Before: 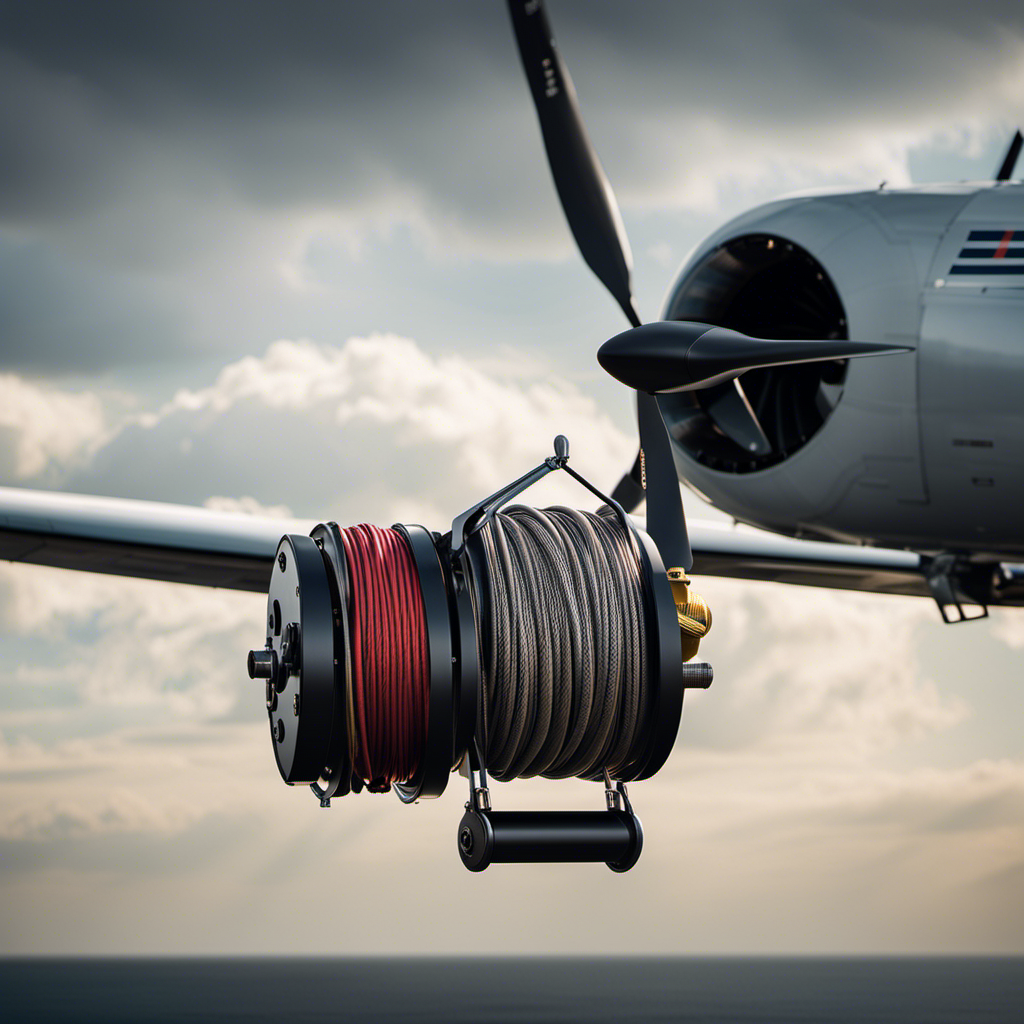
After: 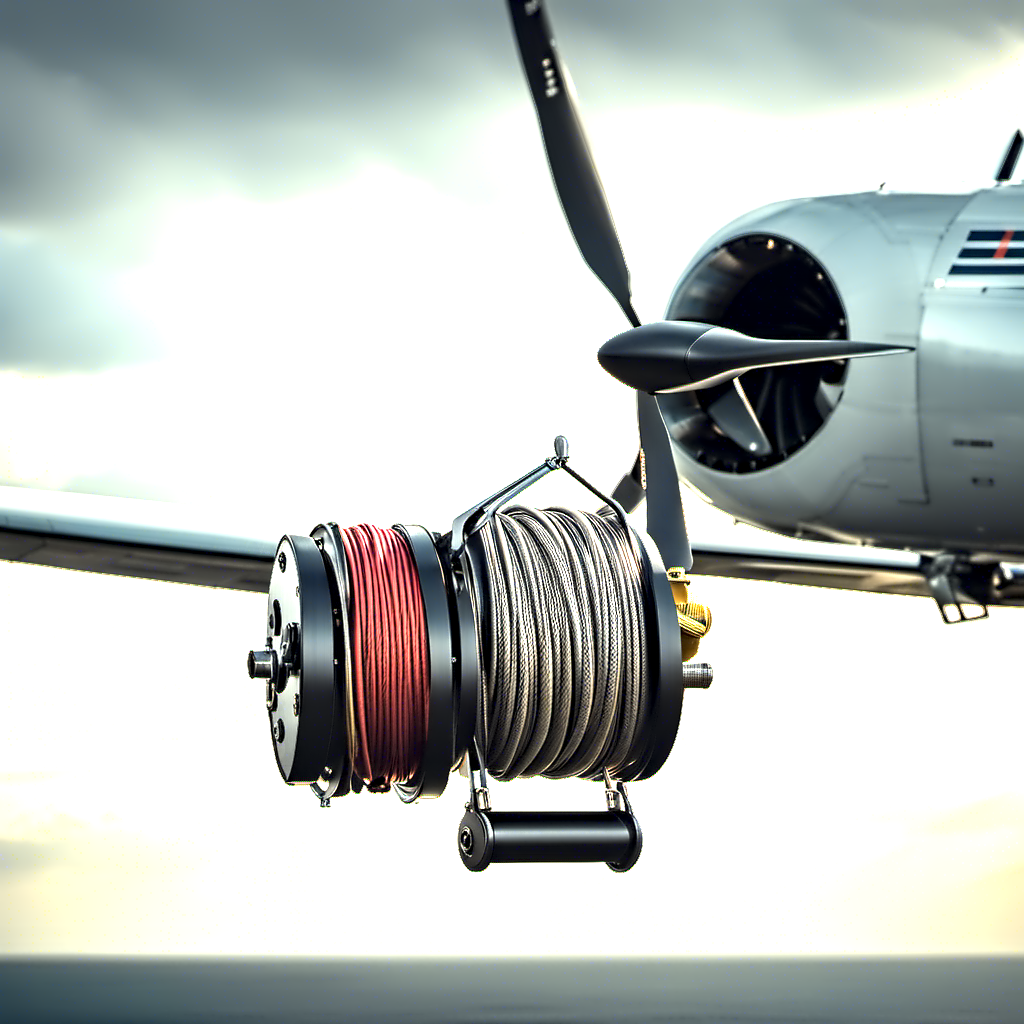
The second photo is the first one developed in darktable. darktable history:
exposure: black level correction 0, exposure 1.74 EV, compensate highlight preservation false
color correction: highlights a* -4.43, highlights b* 7.24
contrast equalizer: octaves 7, y [[0.5, 0.542, 0.583, 0.625, 0.667, 0.708], [0.5 ×6], [0.5 ×6], [0, 0.033, 0.067, 0.1, 0.133, 0.167], [0, 0.05, 0.1, 0.15, 0.2, 0.25]]
